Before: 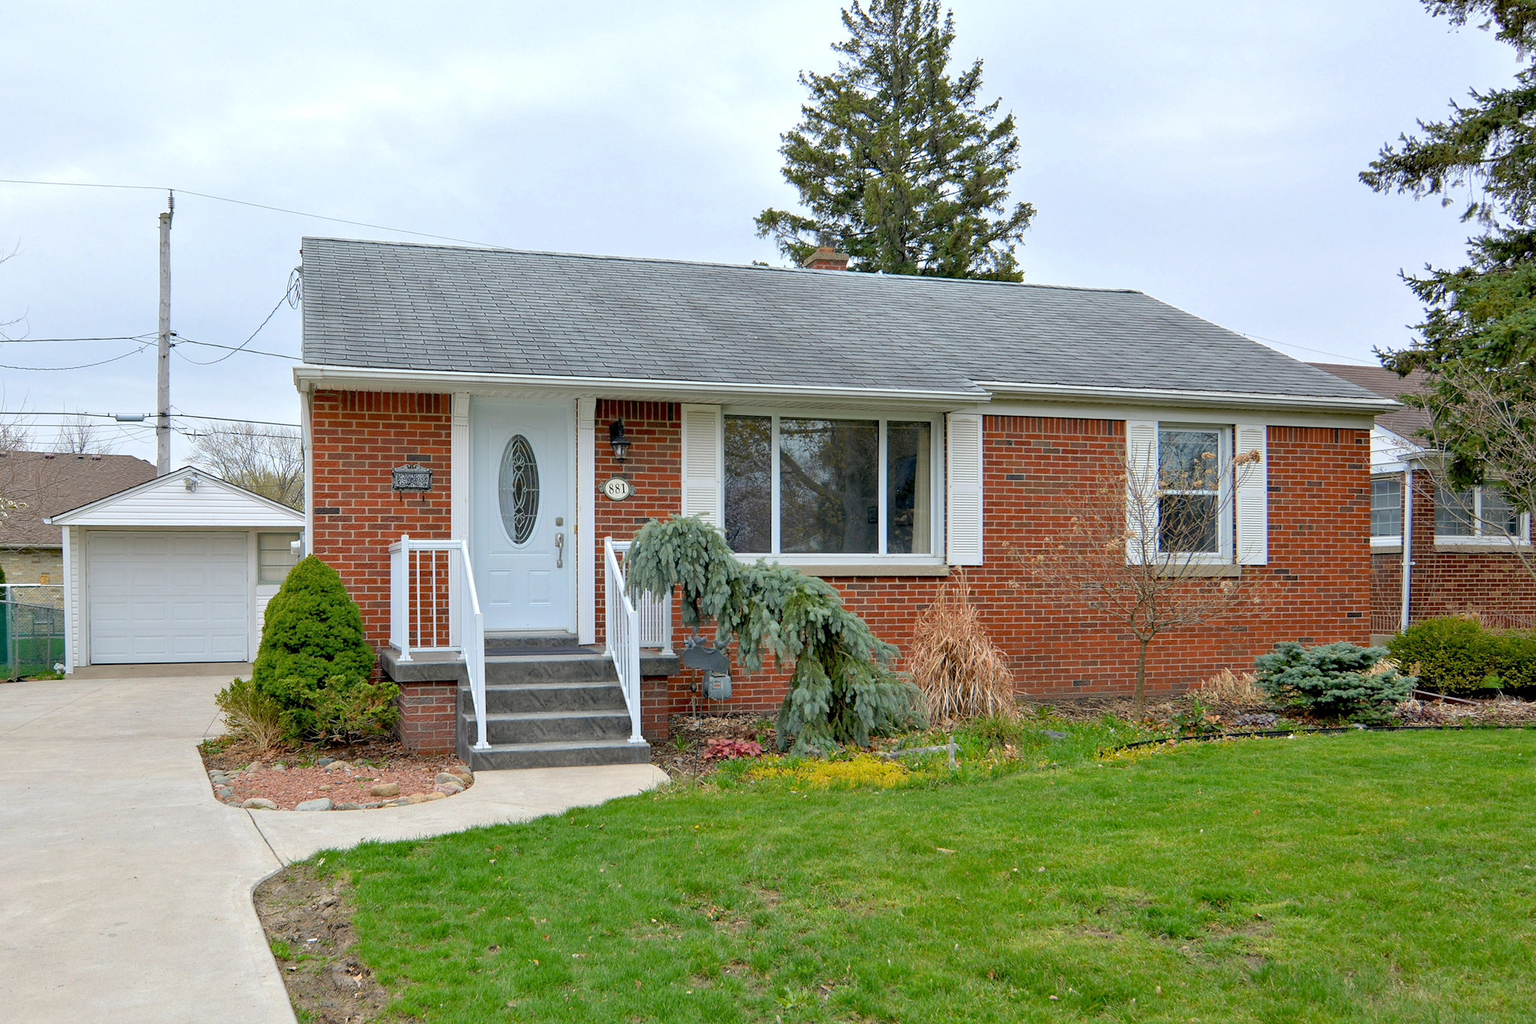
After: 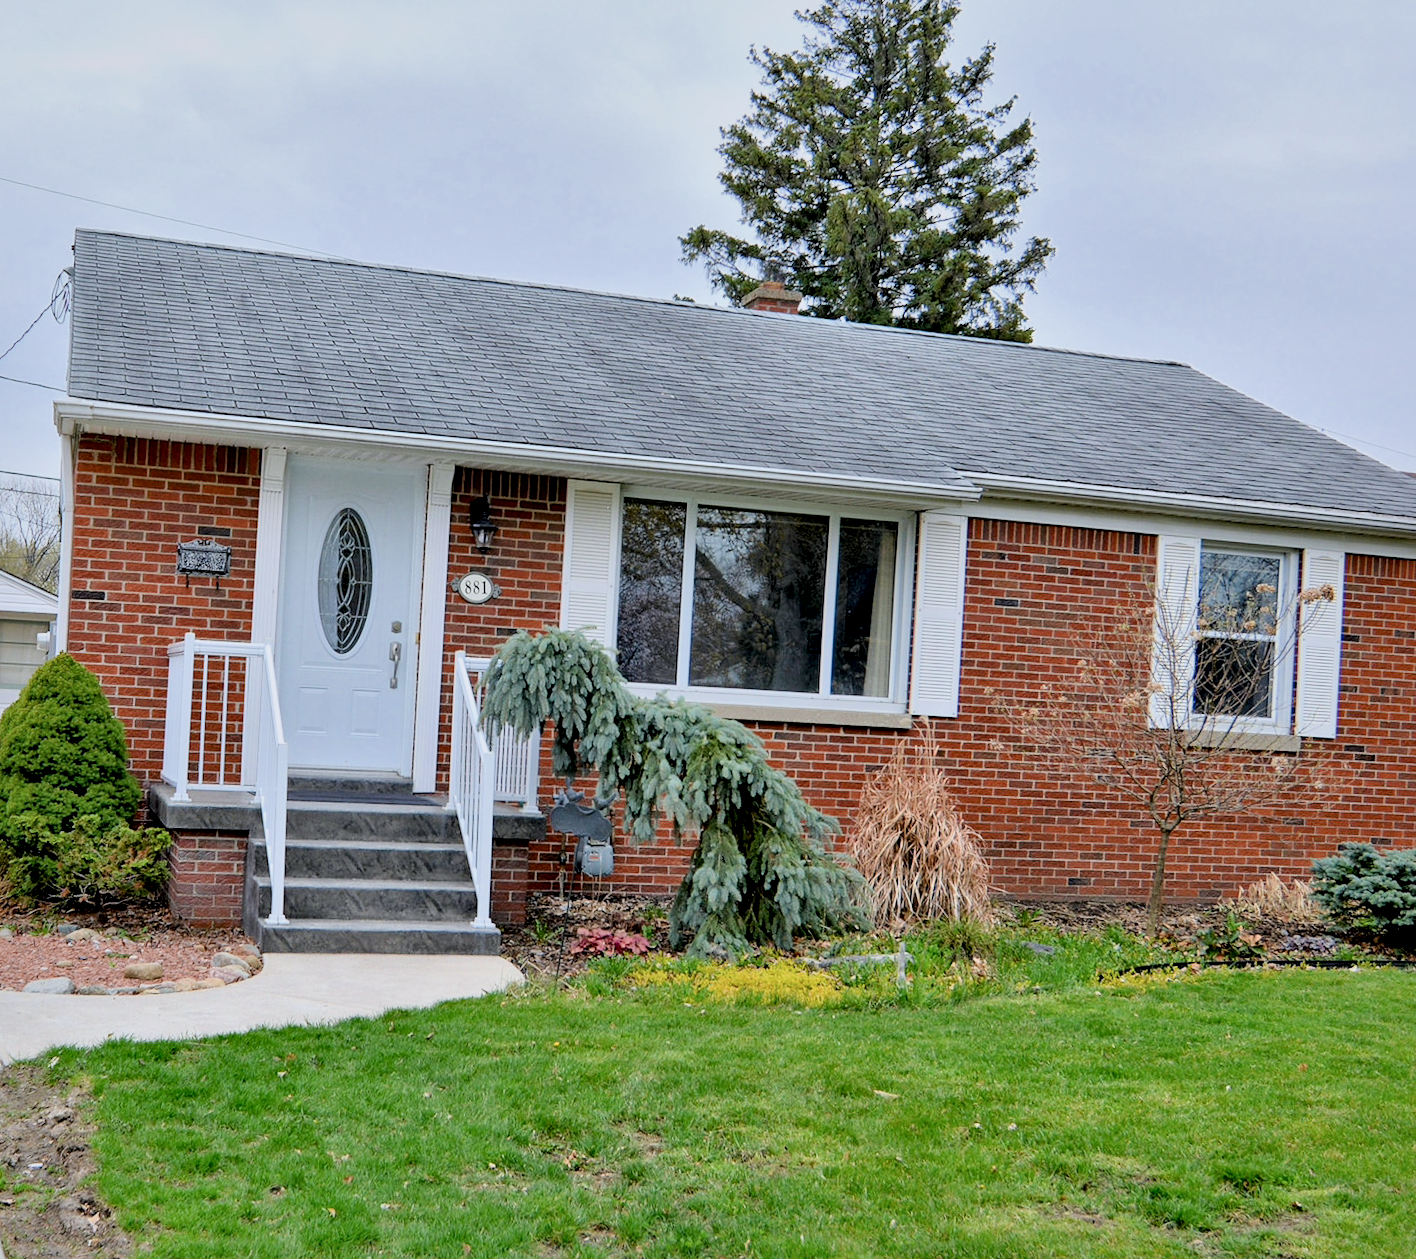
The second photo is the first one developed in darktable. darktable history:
crop and rotate: angle -3.27°, left 14.277%, top 0.028%, right 10.766%, bottom 0.028%
local contrast: mode bilateral grid, contrast 25, coarseness 60, detail 151%, midtone range 0.2
filmic rgb: black relative exposure -4.38 EV, white relative exposure 4.56 EV, hardness 2.37, contrast 1.05
exposure: black level correction 0.001, exposure 0.191 EV, compensate highlight preservation false
color calibration: illuminant as shot in camera, x 0.358, y 0.373, temperature 4628.91 K
